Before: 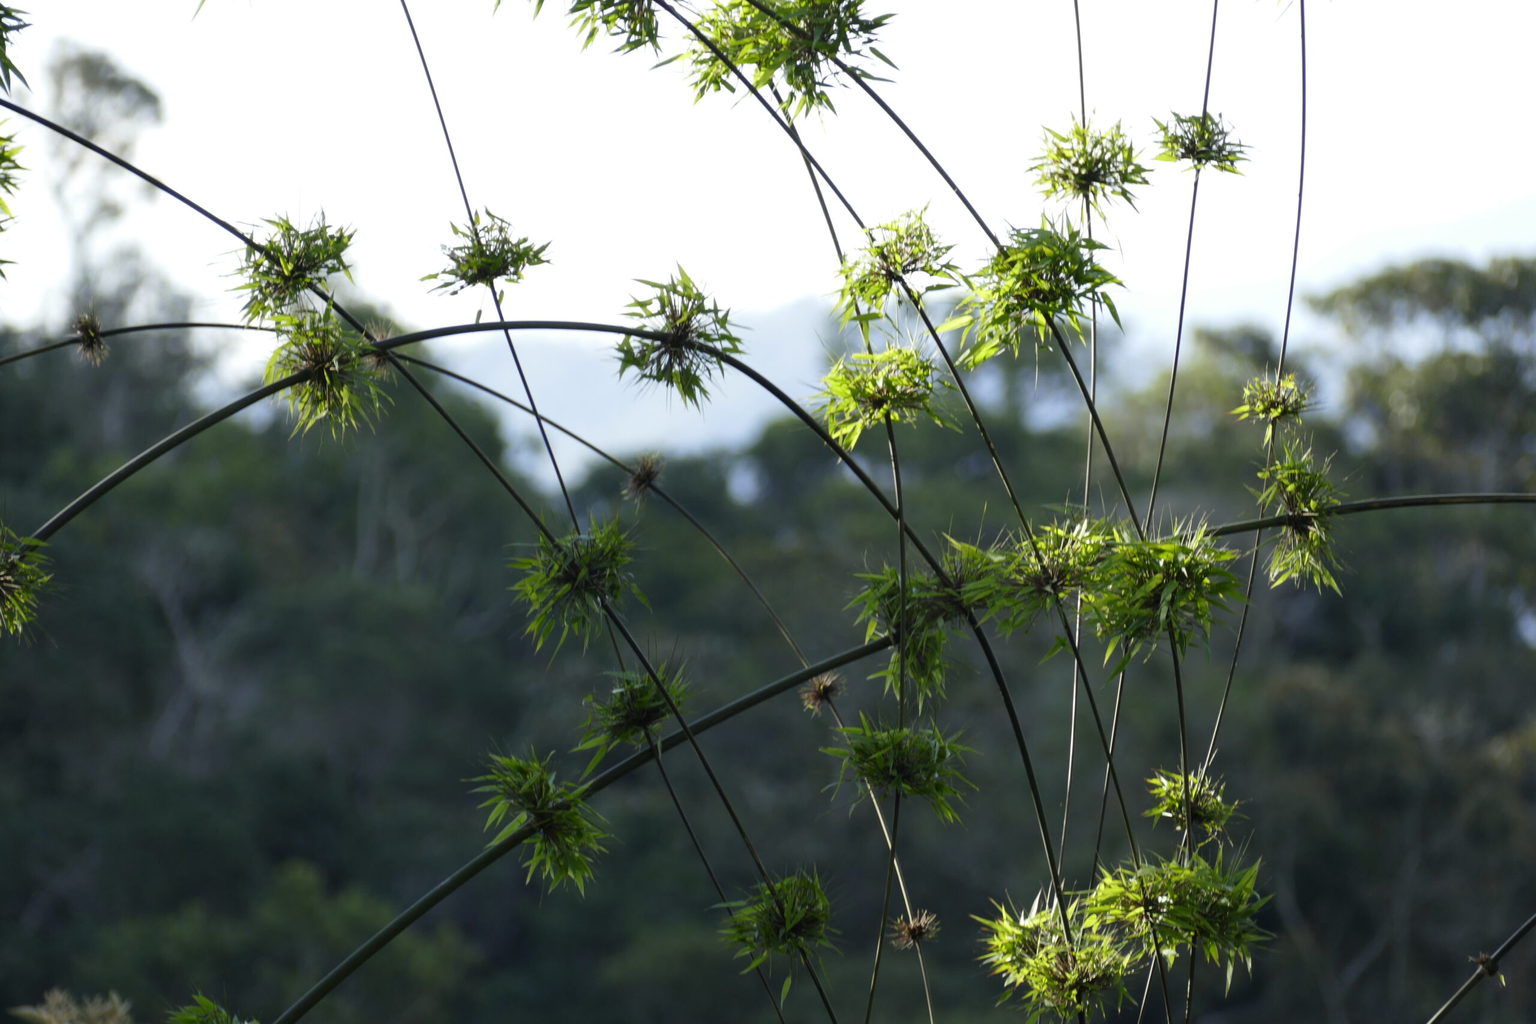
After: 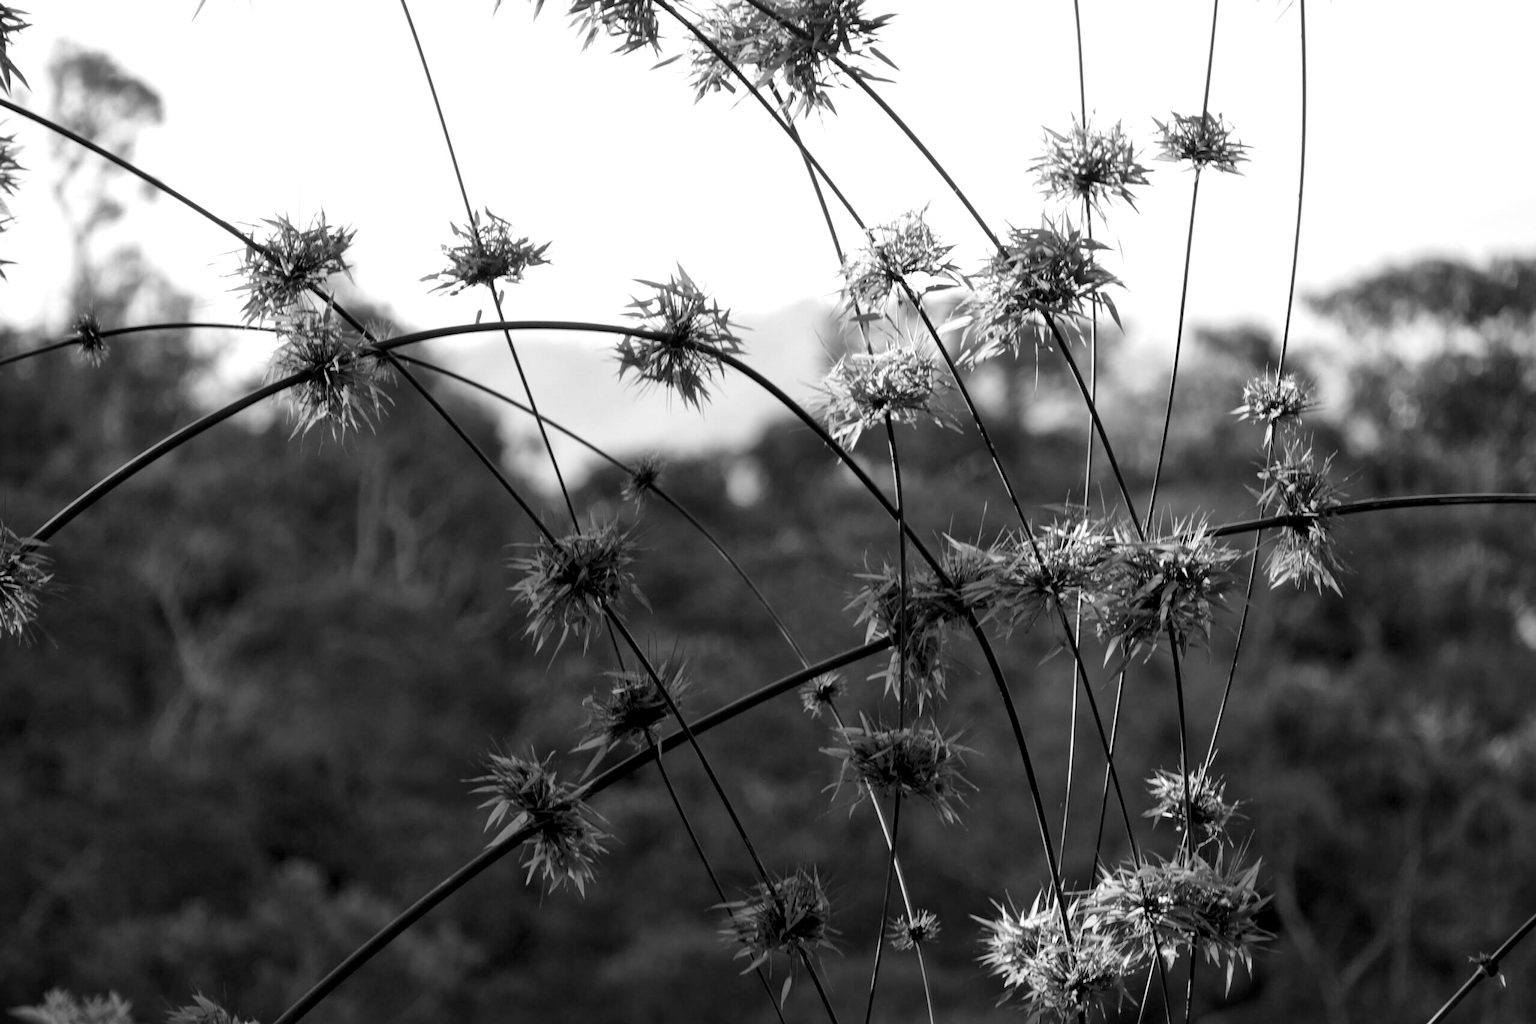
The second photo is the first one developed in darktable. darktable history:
local contrast: mode bilateral grid, contrast 20, coarseness 50, detail 161%, midtone range 0.2
monochrome: on, module defaults
